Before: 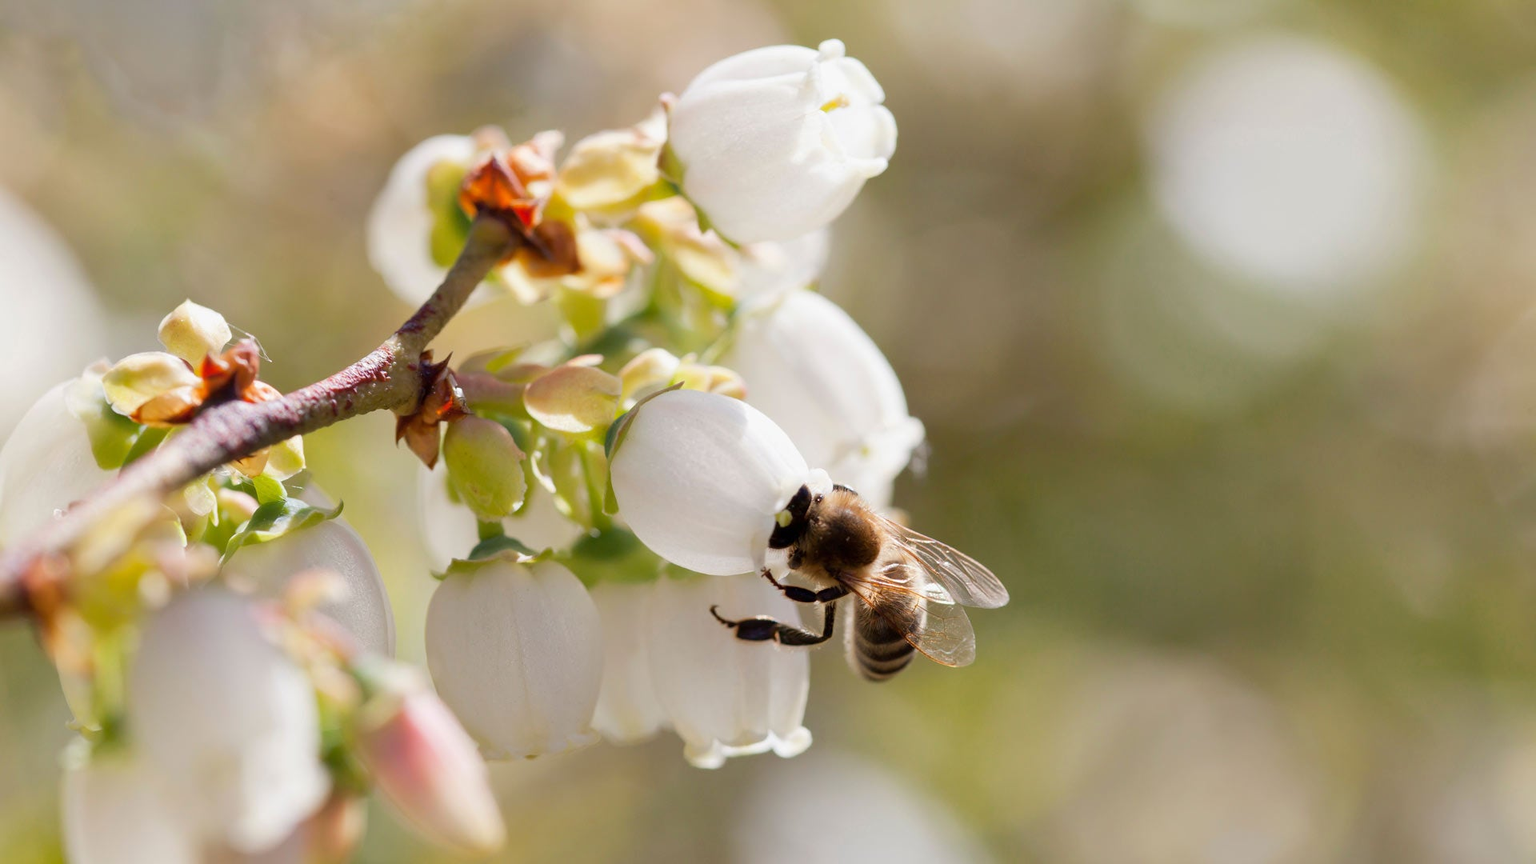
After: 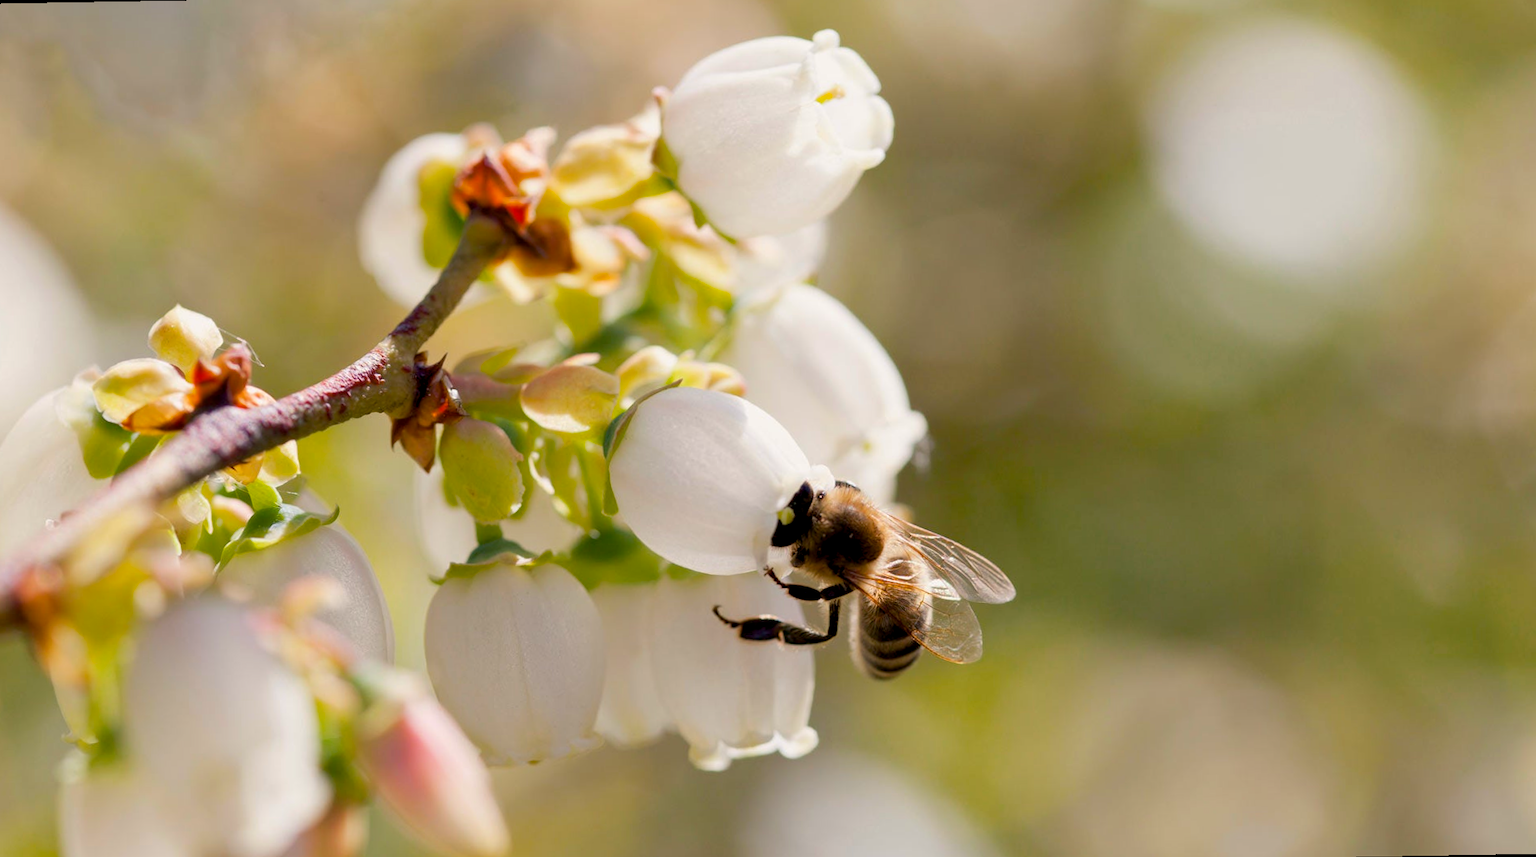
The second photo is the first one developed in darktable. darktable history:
color balance rgb: shadows lift › chroma 2%, shadows lift › hue 217.2°, power › hue 60°, highlights gain › chroma 1%, highlights gain › hue 69.6°, global offset › luminance -0.5%, perceptual saturation grading › global saturation 15%, global vibrance 15%
exposure: exposure -0.041 EV, compensate highlight preservation false
rotate and perspective: rotation -1°, crop left 0.011, crop right 0.989, crop top 0.025, crop bottom 0.975
